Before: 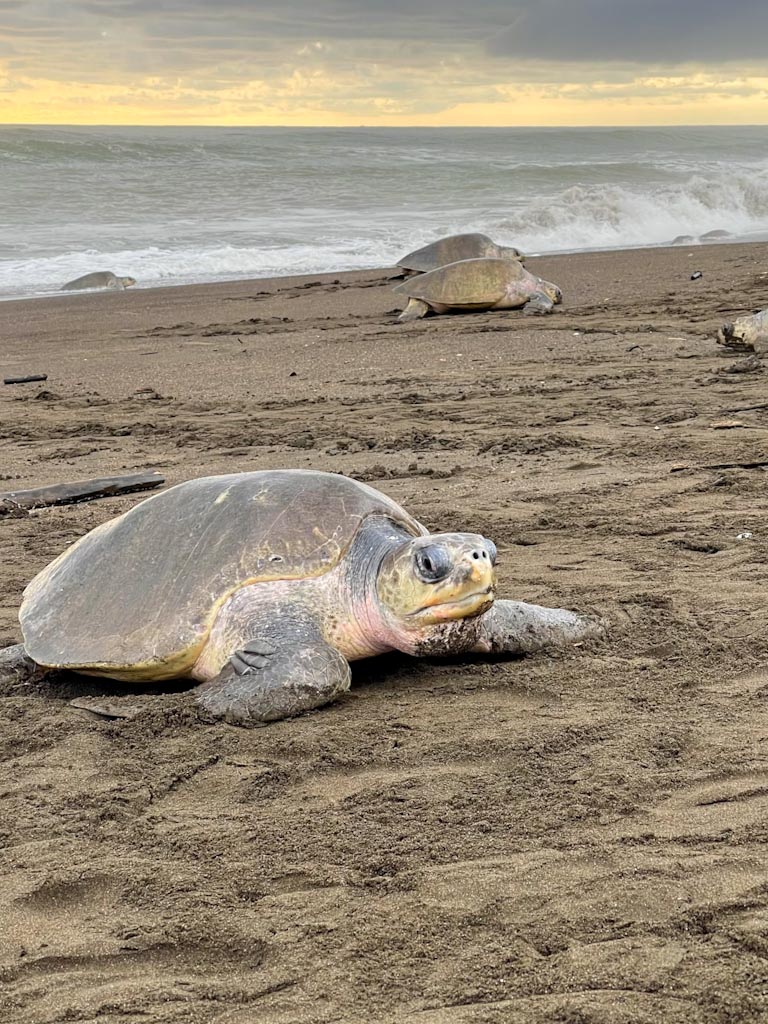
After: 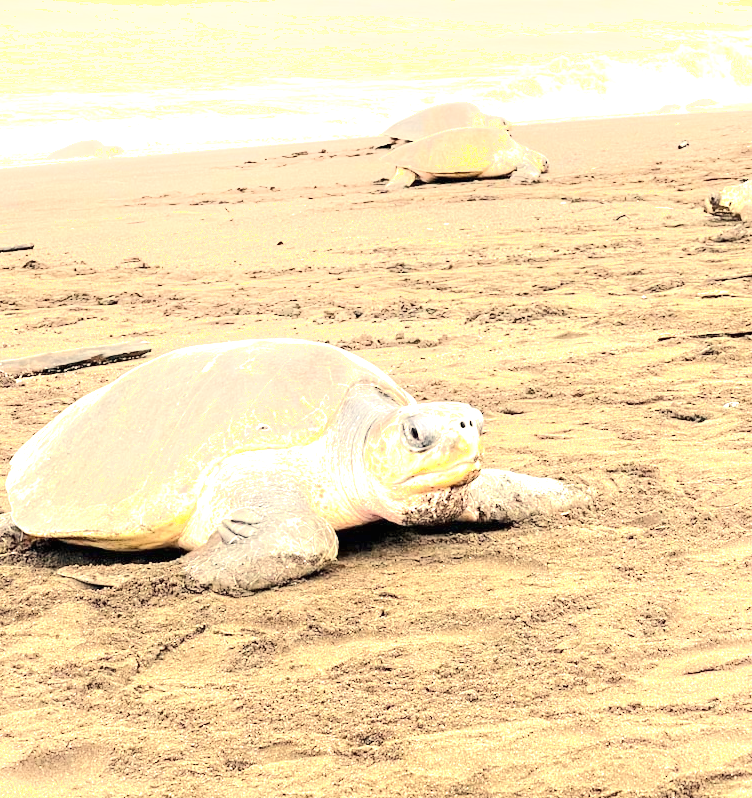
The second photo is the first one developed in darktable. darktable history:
crop and rotate: left 1.814%, top 12.818%, right 0.25%, bottom 9.225%
tone equalizer: on, module defaults
shadows and highlights: shadows -24.28, highlights 49.77, soften with gaussian
exposure: black level correction 0, exposure 1.45 EV, compensate exposure bias true, compensate highlight preservation false
white balance: red 1.123, blue 0.83
